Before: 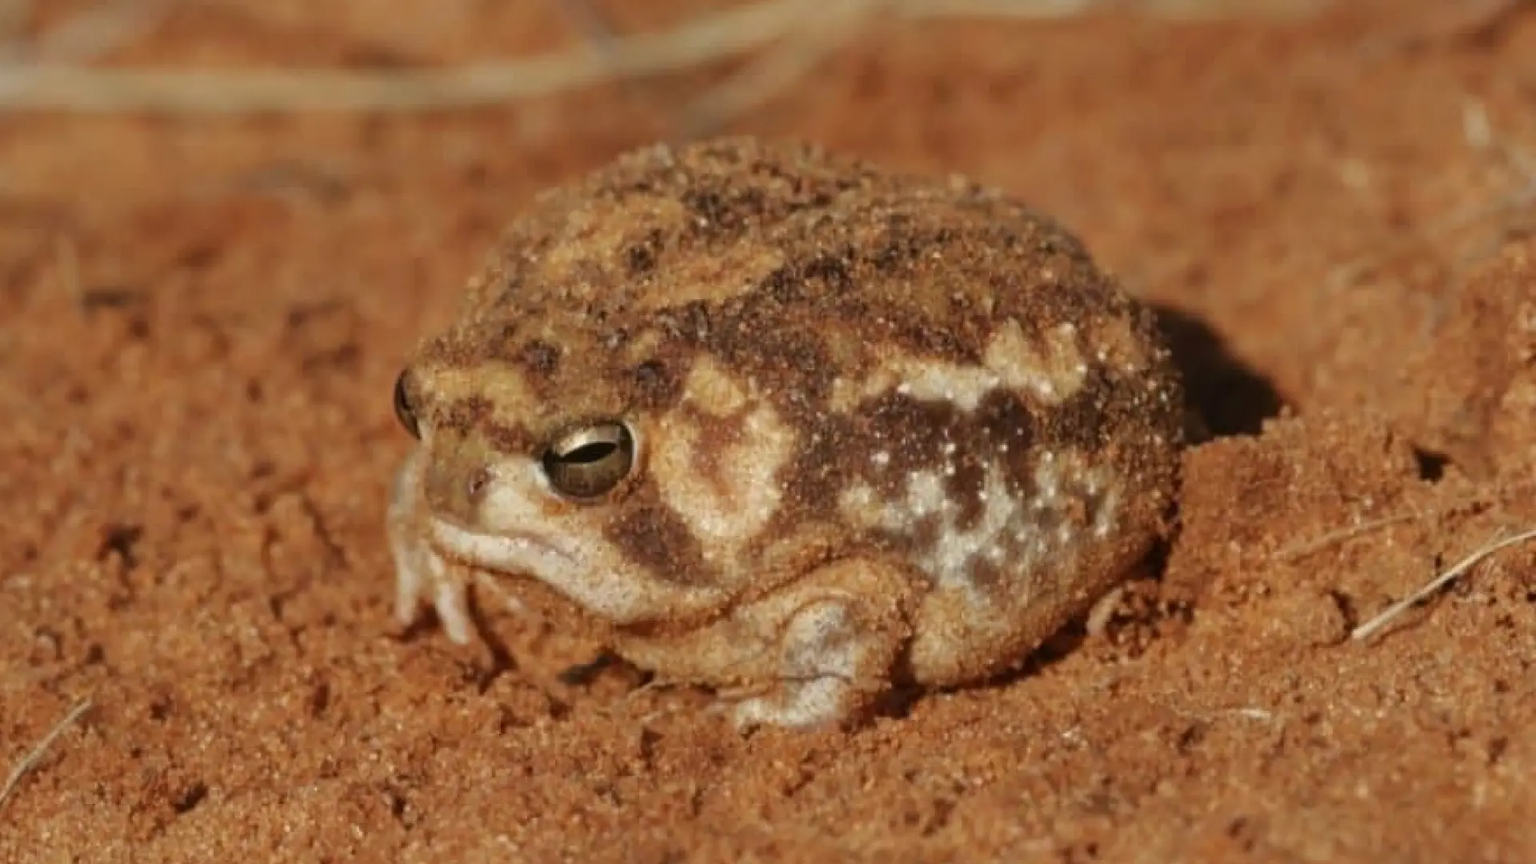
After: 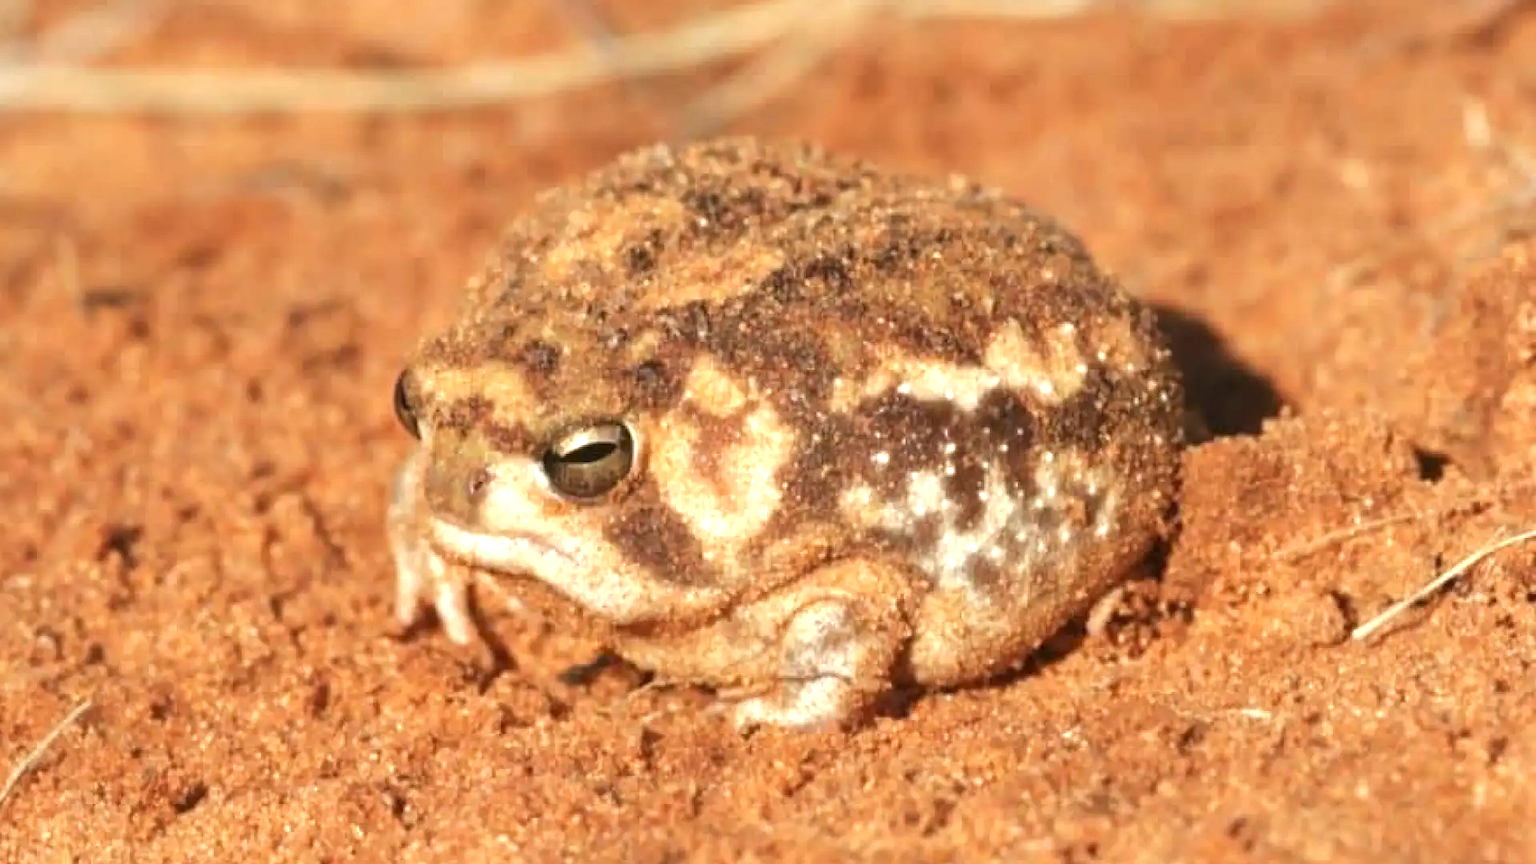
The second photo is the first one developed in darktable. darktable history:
exposure: exposure 1.207 EV, compensate exposure bias true, compensate highlight preservation false
